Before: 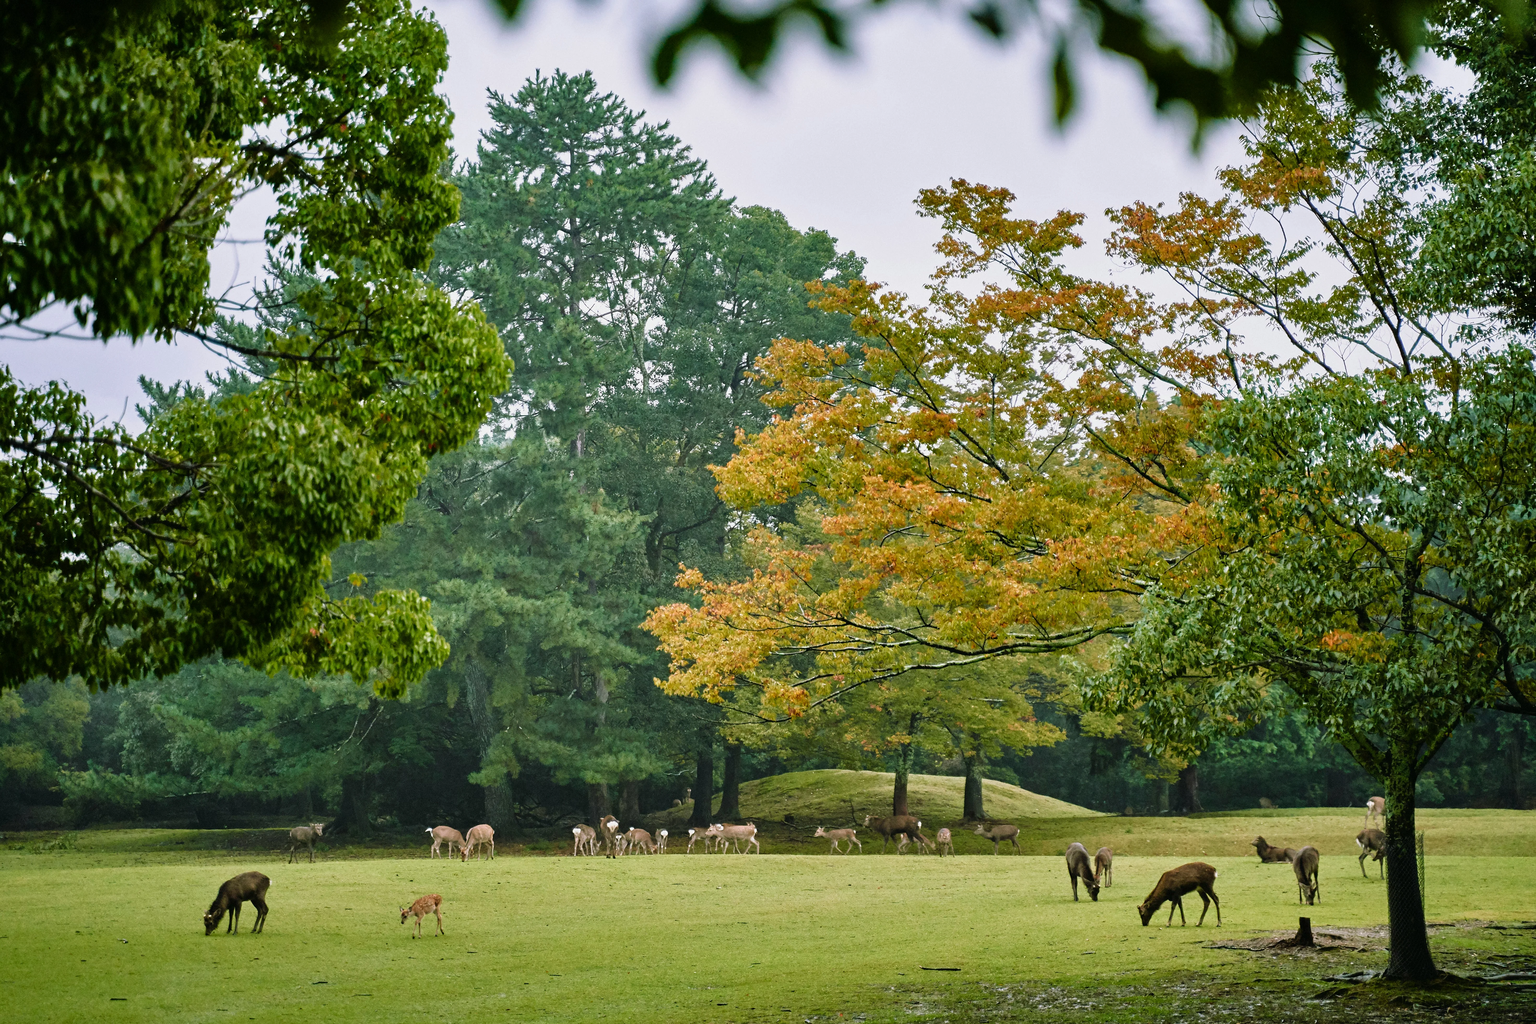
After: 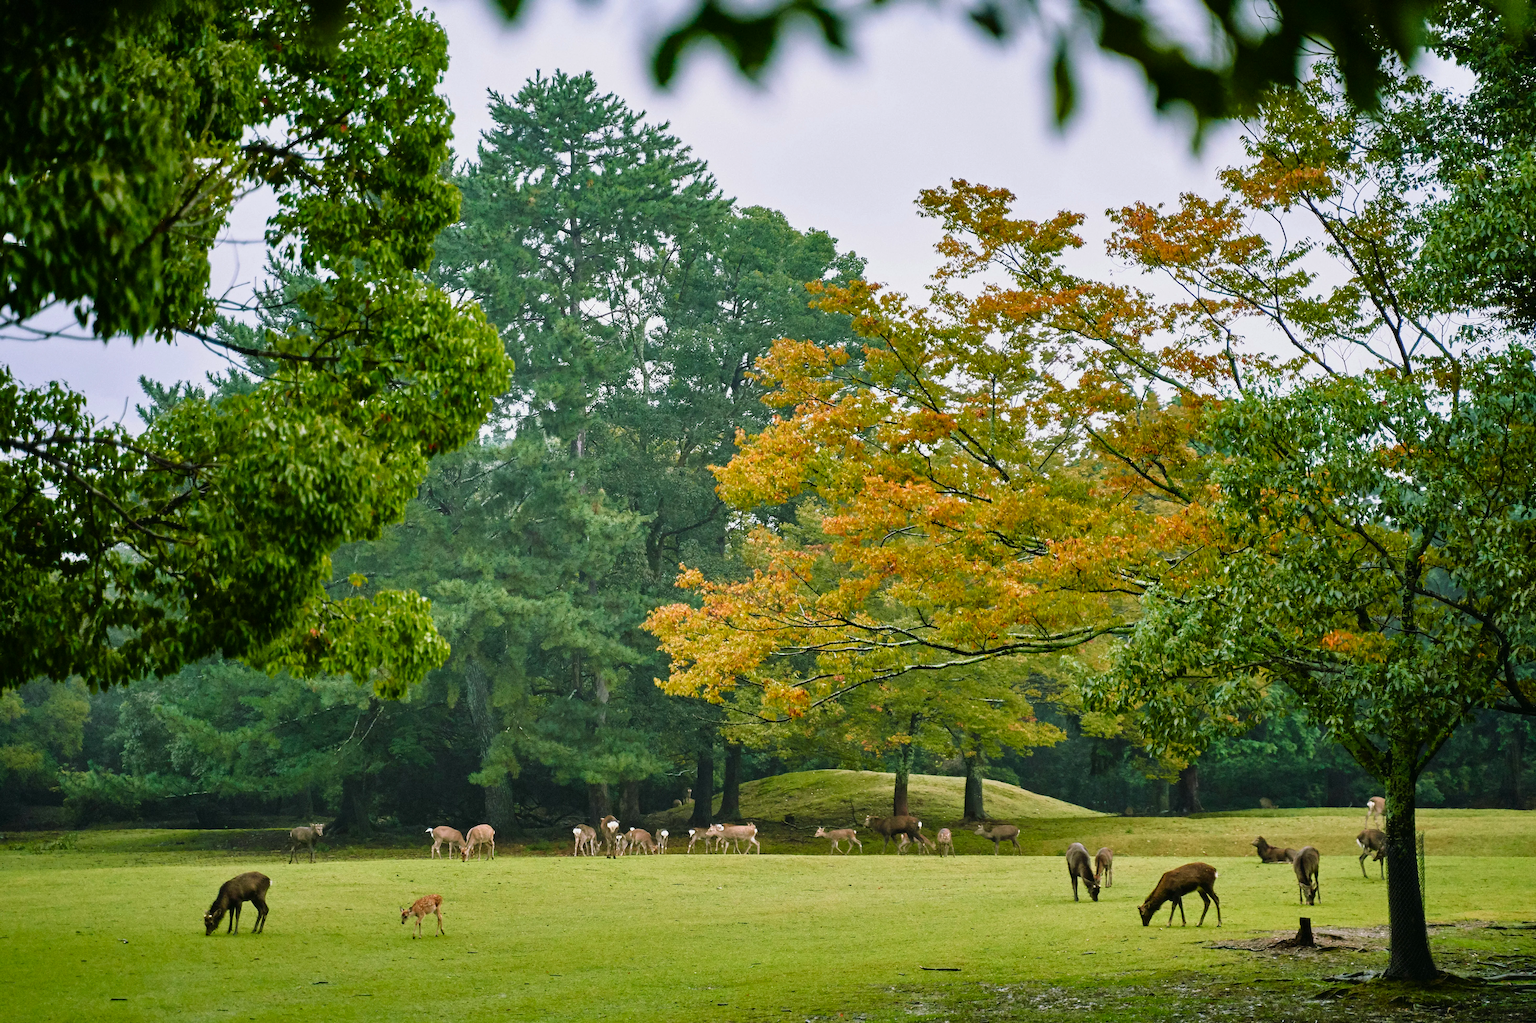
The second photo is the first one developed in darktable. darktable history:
contrast brightness saturation: saturation 0.182
